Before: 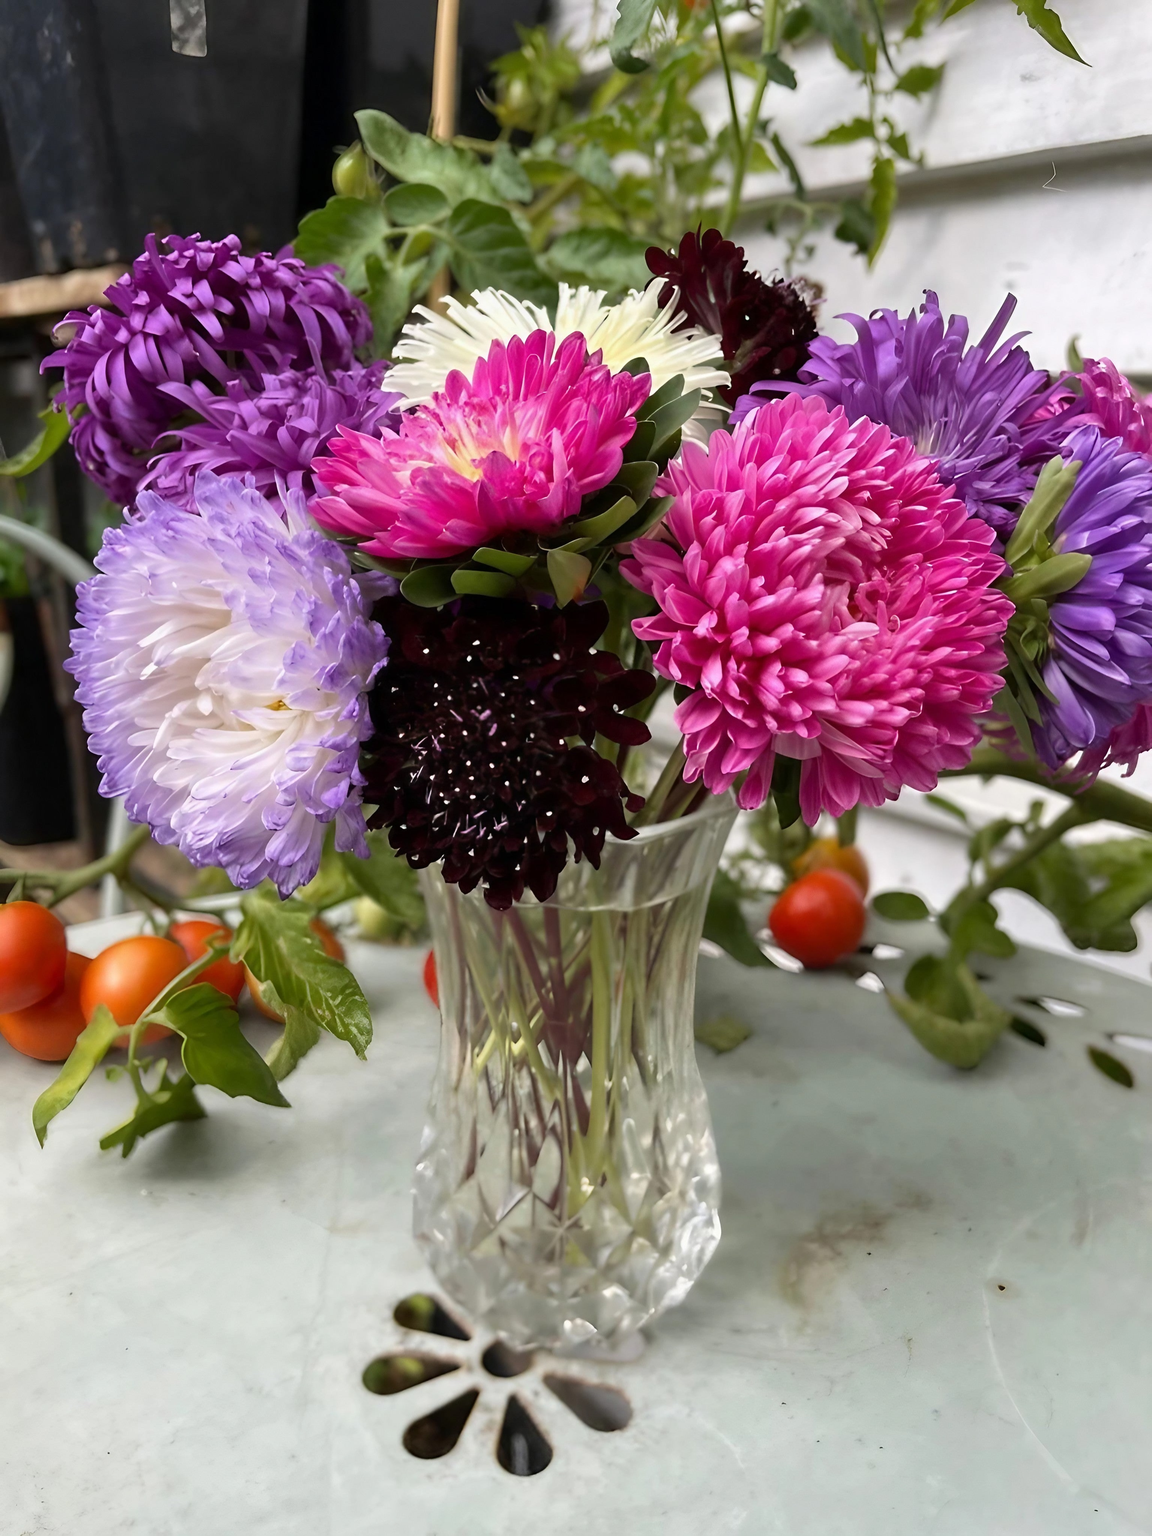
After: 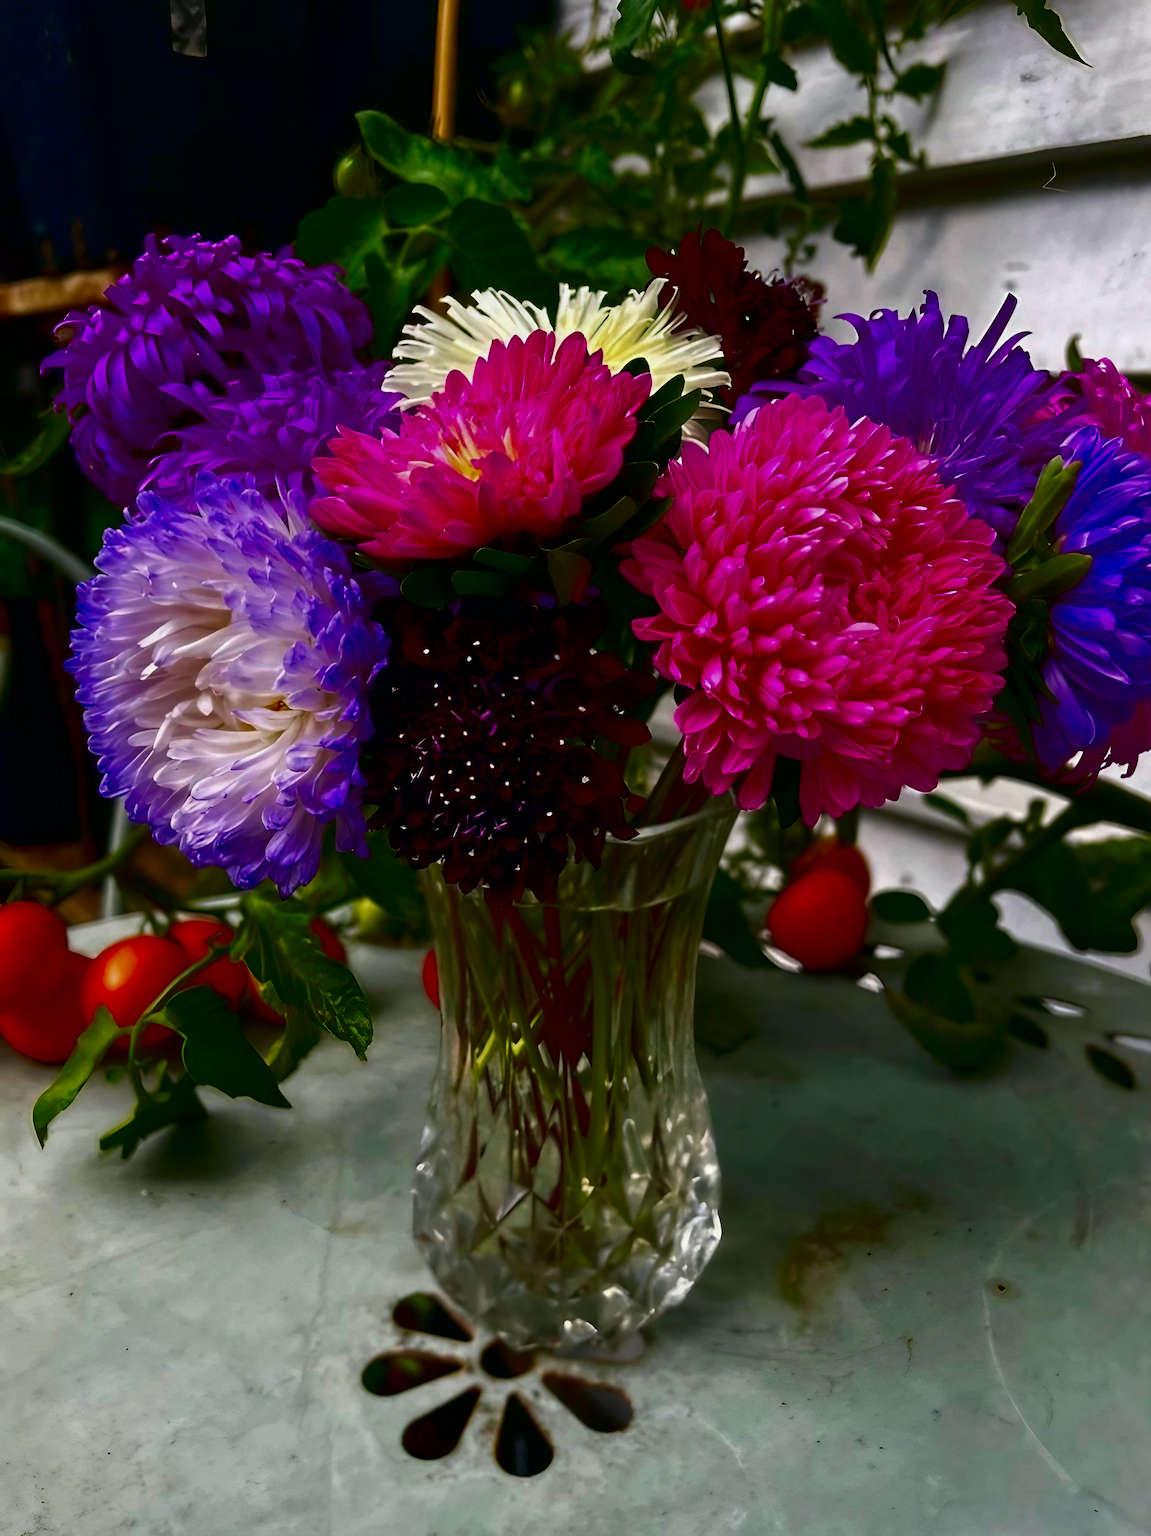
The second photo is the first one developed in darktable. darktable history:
contrast brightness saturation: brightness -1, saturation 1
color balance: mode lift, gamma, gain (sRGB), lift [1, 1, 1.022, 1.026]
